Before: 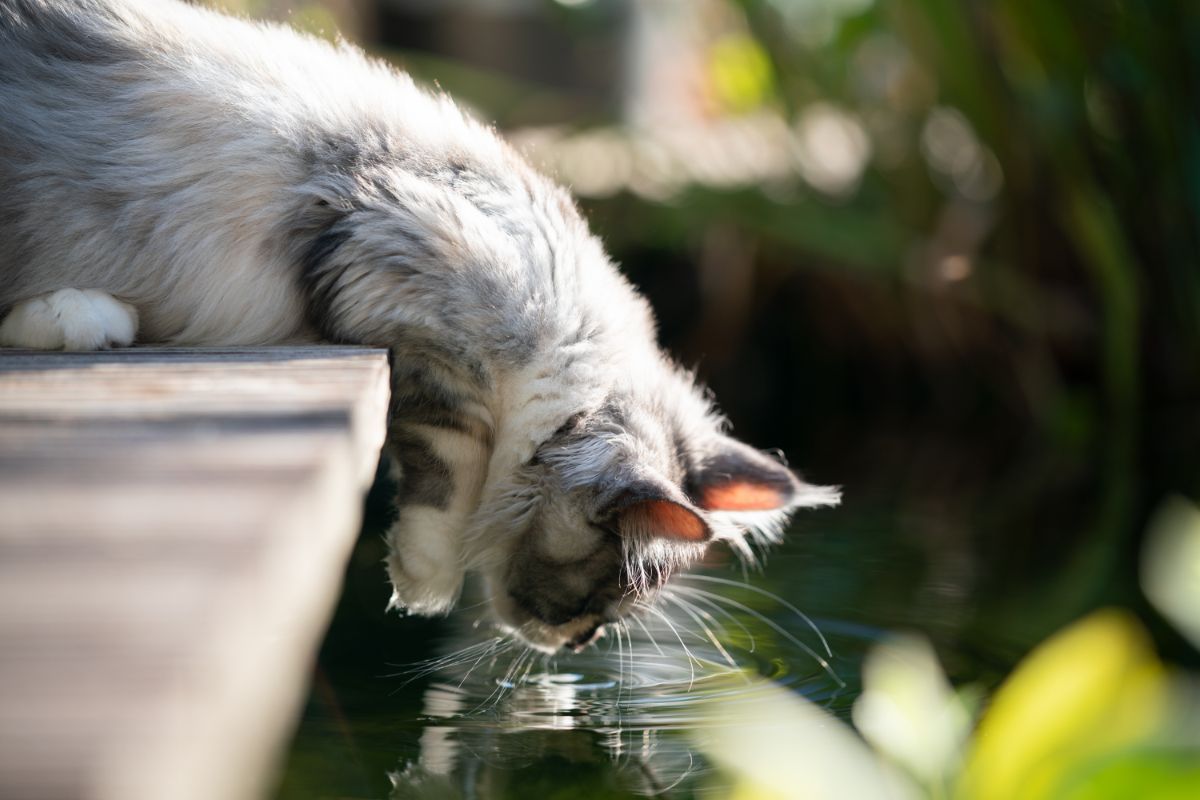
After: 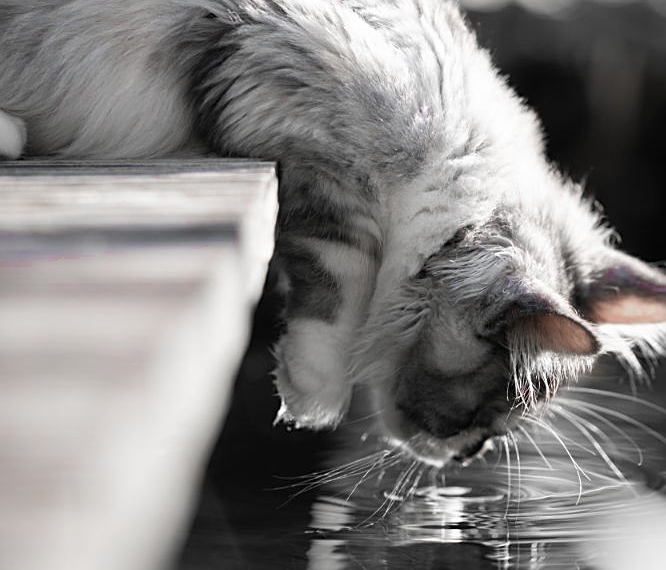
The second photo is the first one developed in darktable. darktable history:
sharpen: on, module defaults
crop: left 9.339%, top 23.424%, right 35.143%, bottom 4.745%
velvia: on, module defaults
color zones: curves: ch0 [(0, 0.278) (0.143, 0.5) (0.286, 0.5) (0.429, 0.5) (0.571, 0.5) (0.714, 0.5) (0.857, 0.5) (1, 0.5)]; ch1 [(0, 1) (0.143, 0.165) (0.286, 0) (0.429, 0) (0.571, 0) (0.714, 0) (0.857, 0.5) (1, 0.5)]; ch2 [(0, 0.508) (0.143, 0.5) (0.286, 0.5) (0.429, 0.5) (0.571, 0.5) (0.714, 0.5) (0.857, 0.5) (1, 0.5)]
